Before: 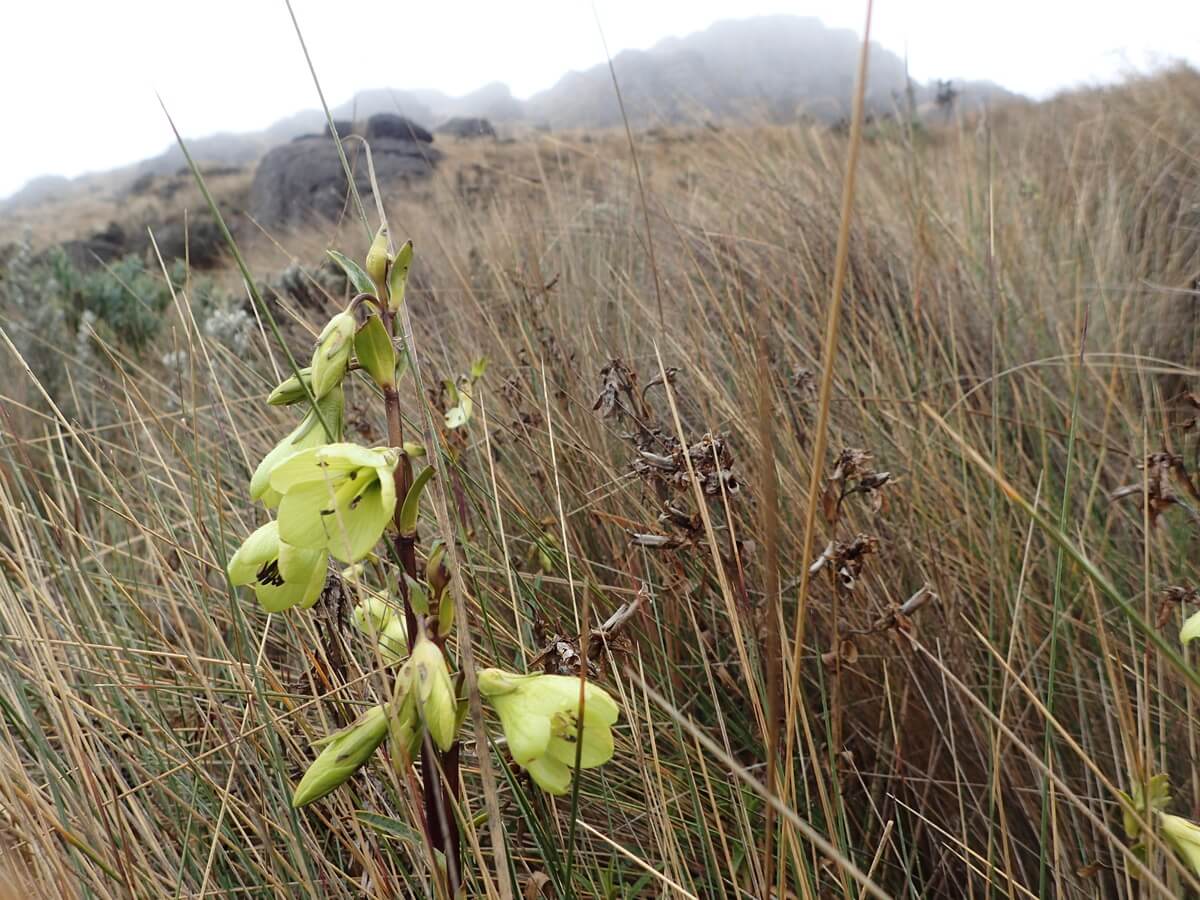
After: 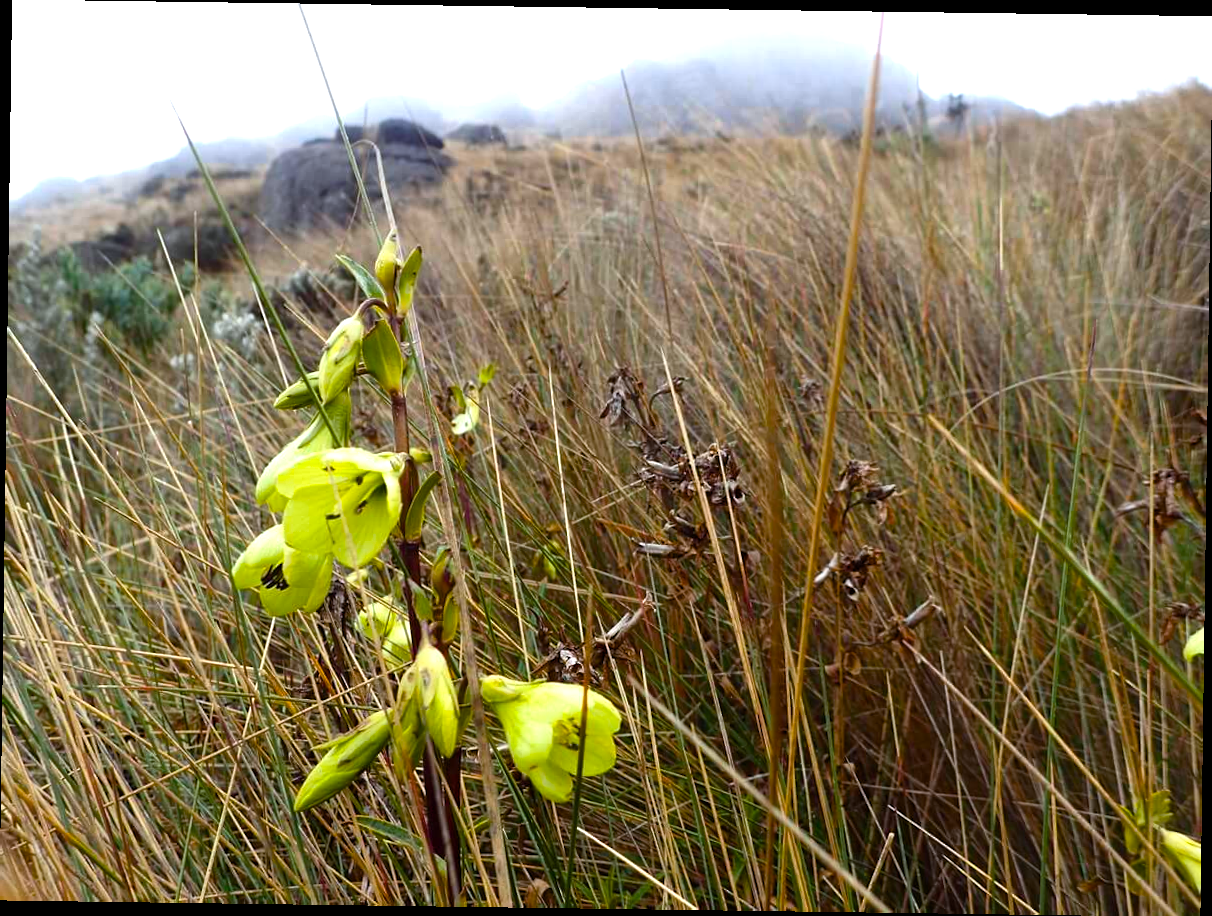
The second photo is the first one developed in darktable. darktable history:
white balance: red 0.98, blue 1.034
color balance rgb: linear chroma grading › global chroma 9%, perceptual saturation grading › global saturation 36%, perceptual saturation grading › shadows 35%, perceptual brilliance grading › global brilliance 15%, perceptual brilliance grading › shadows -35%, global vibrance 15%
rotate and perspective: rotation 0.8°, automatic cropping off
